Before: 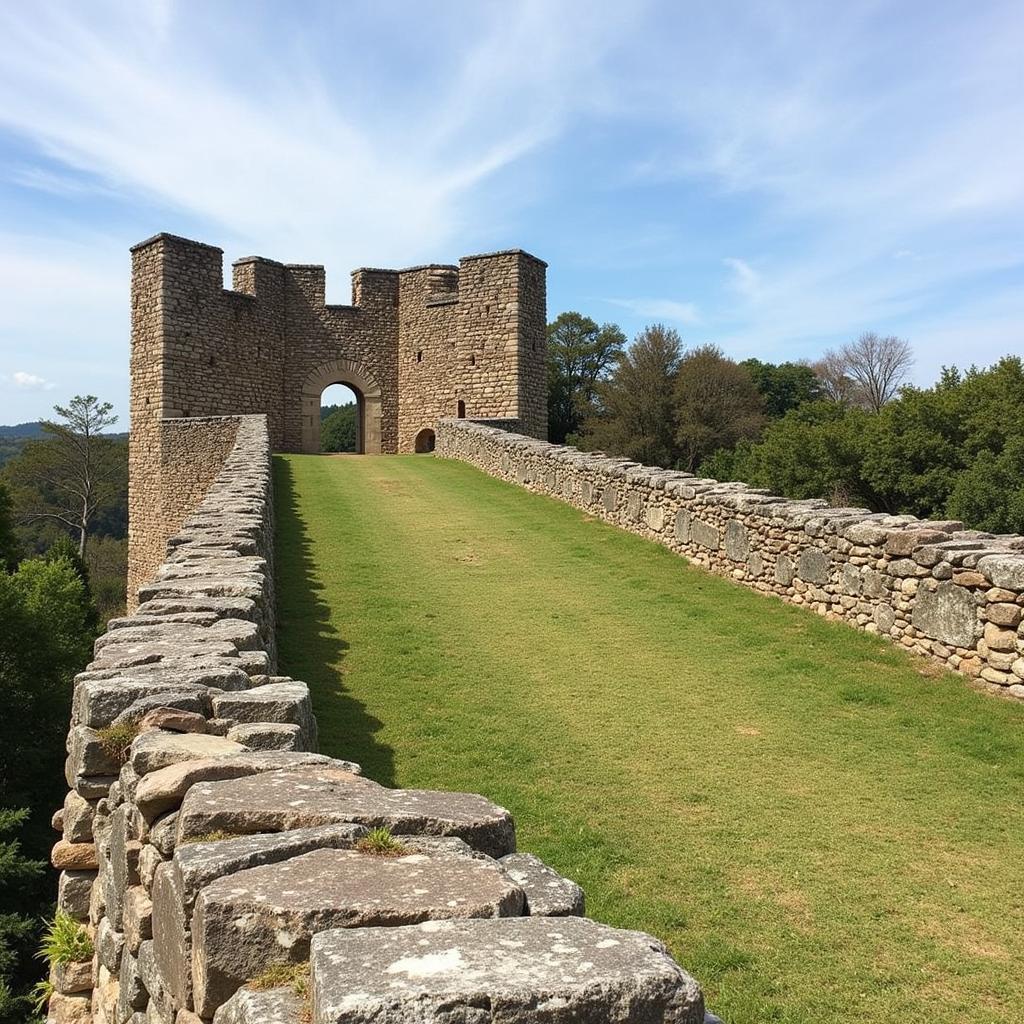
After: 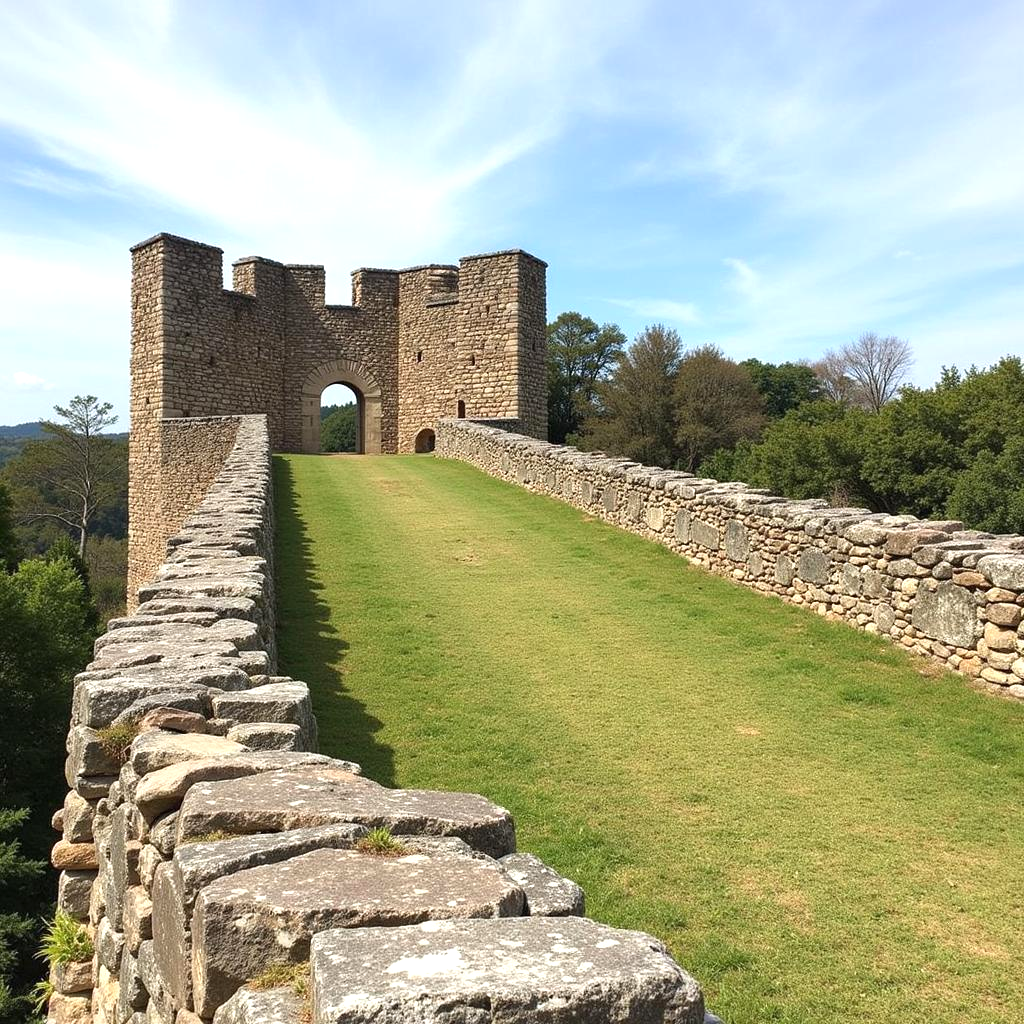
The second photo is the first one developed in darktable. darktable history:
tone equalizer: mask exposure compensation -0.514 EV
exposure: exposure 0.378 EV, compensate exposure bias true, compensate highlight preservation false
